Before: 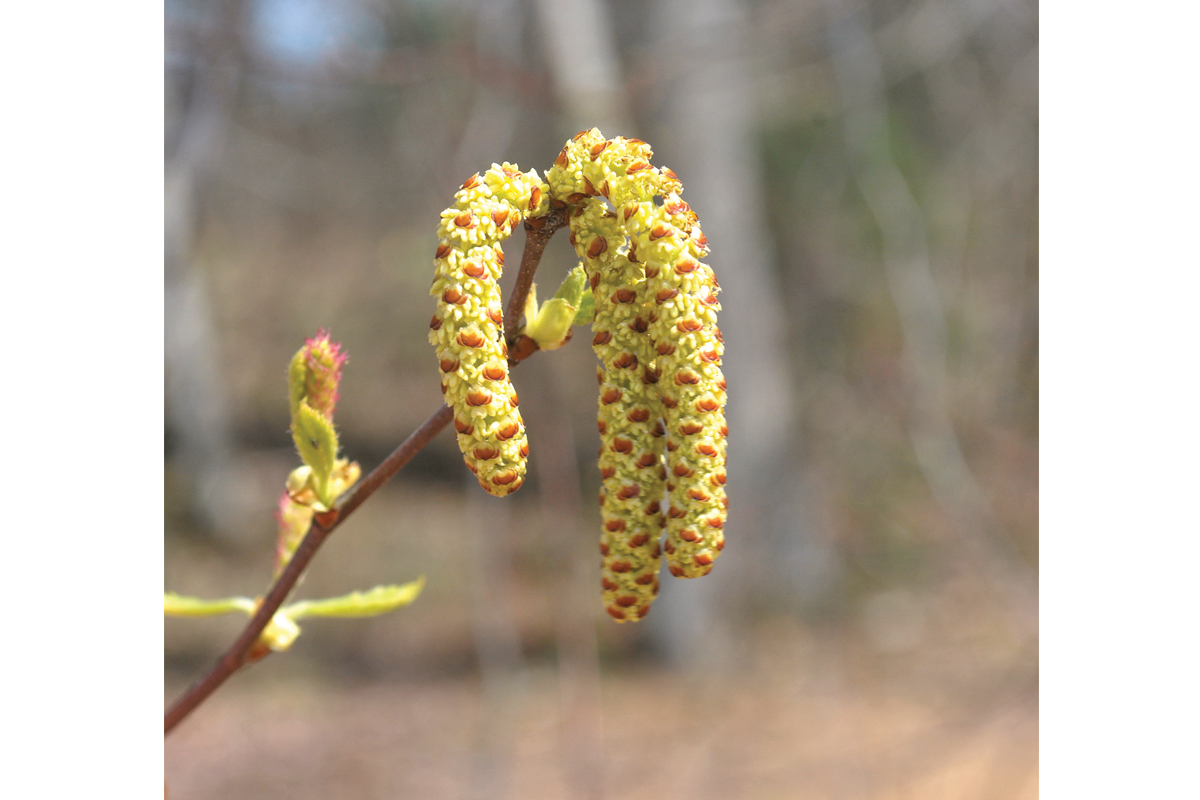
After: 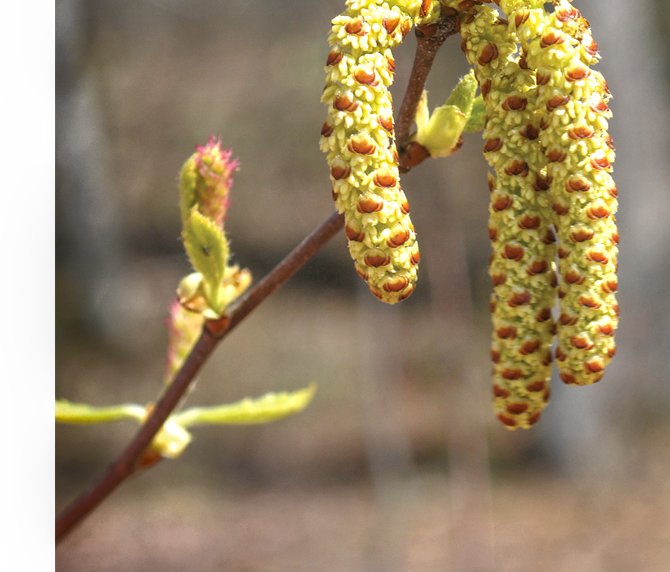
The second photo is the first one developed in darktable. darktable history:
shadows and highlights: radius 108.29, shadows 40.75, highlights -72.53, low approximation 0.01, soften with gaussian
local contrast: on, module defaults
crop: left 9.088%, top 24.128%, right 35.038%, bottom 4.269%
